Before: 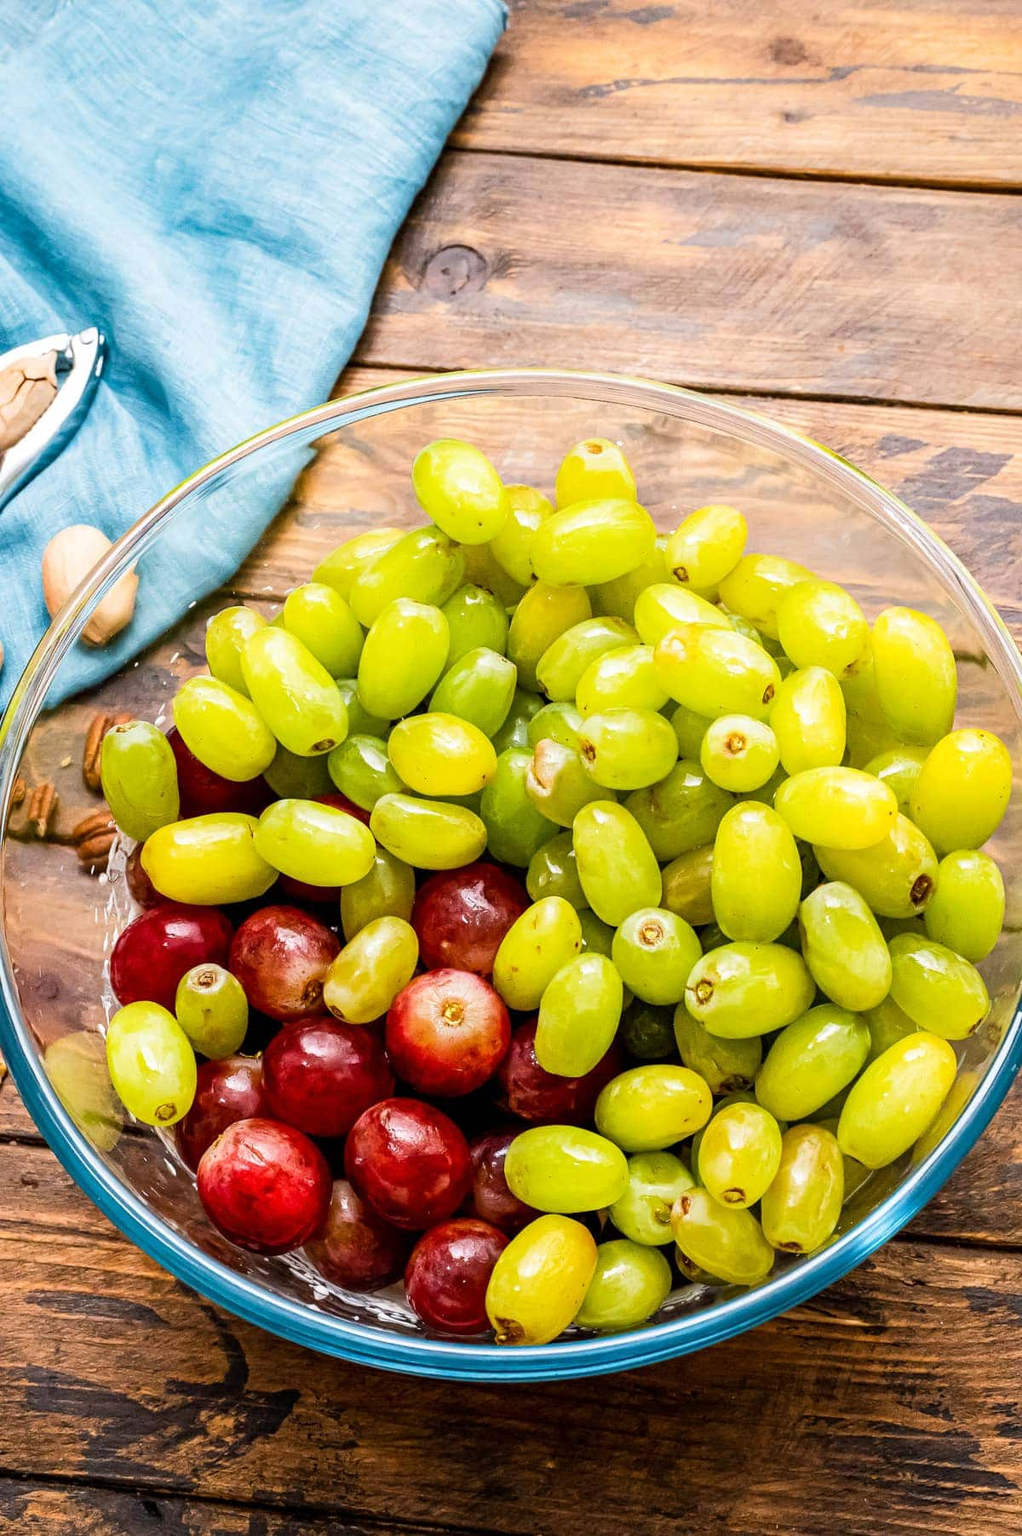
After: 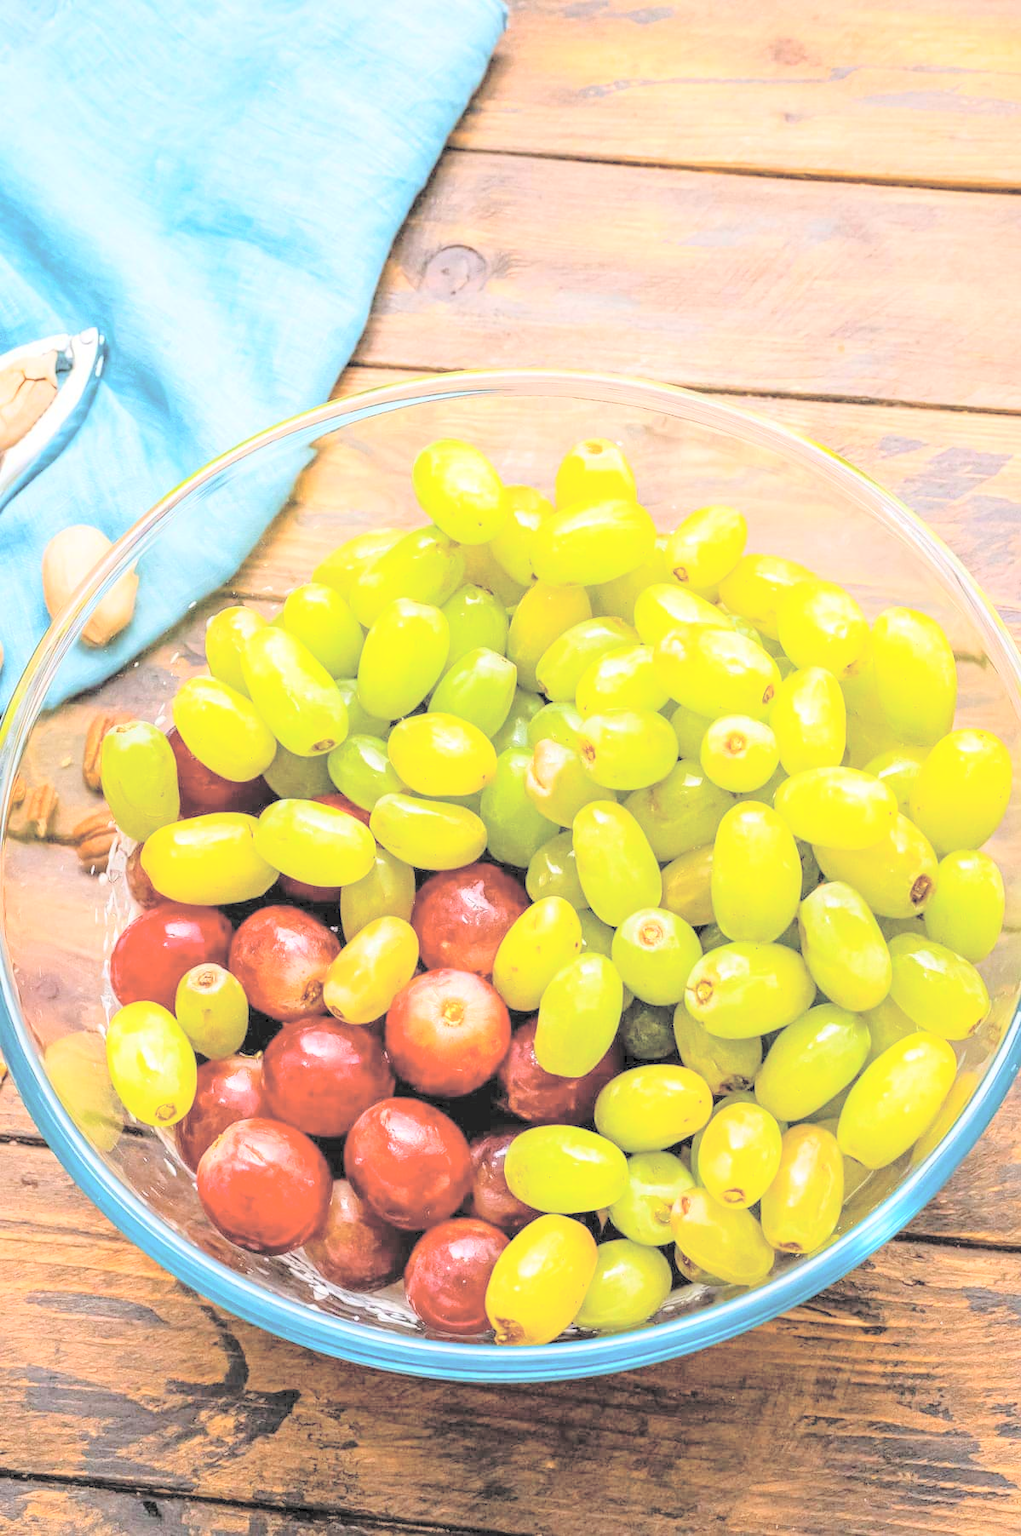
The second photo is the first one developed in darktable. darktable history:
contrast brightness saturation: brightness 0.981
